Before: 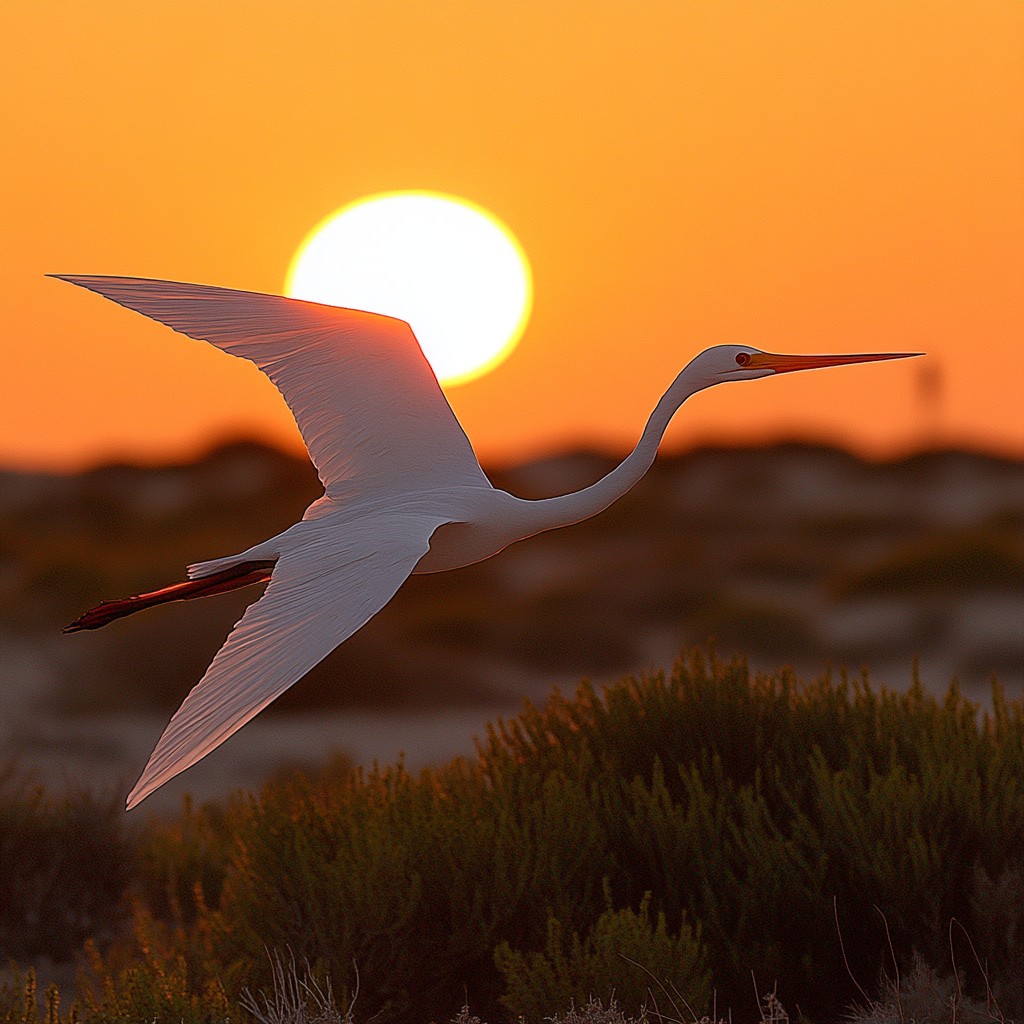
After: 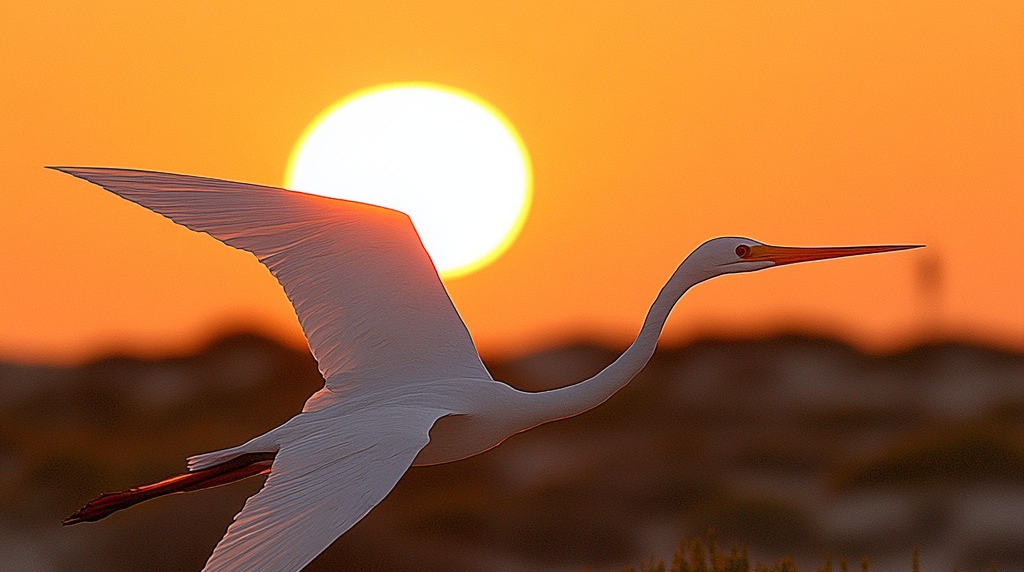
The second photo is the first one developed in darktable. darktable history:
crop and rotate: top 10.56%, bottom 33.548%
